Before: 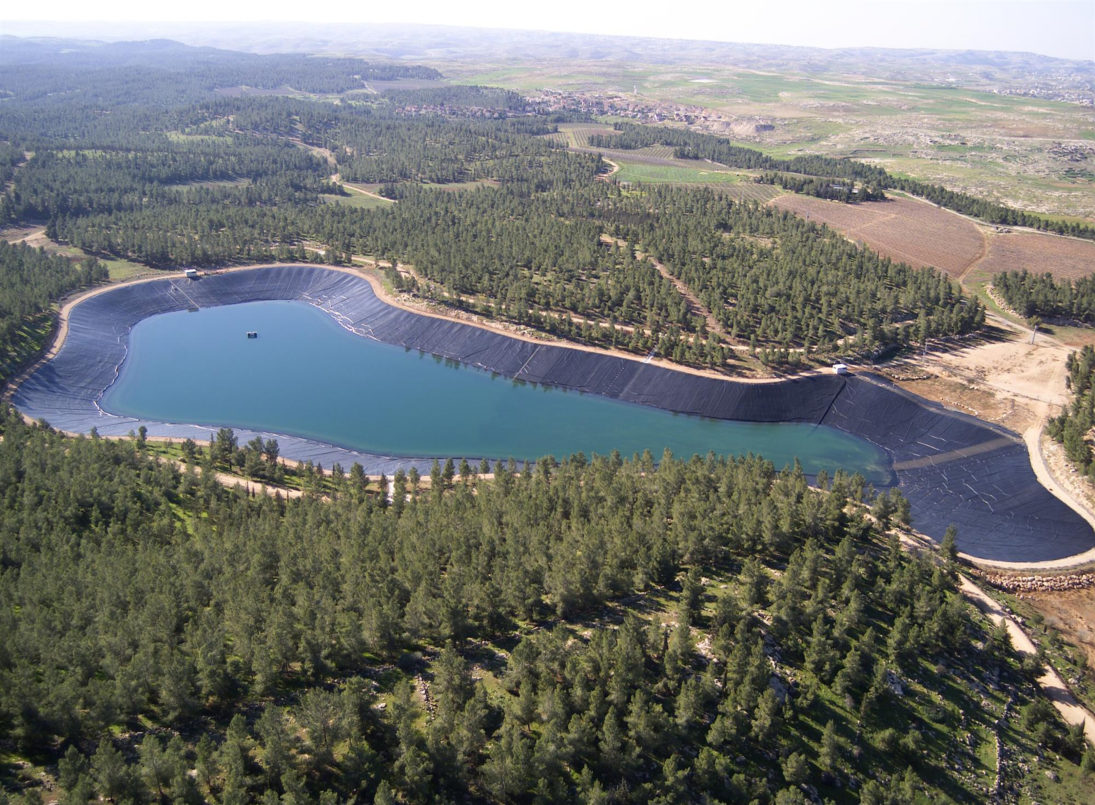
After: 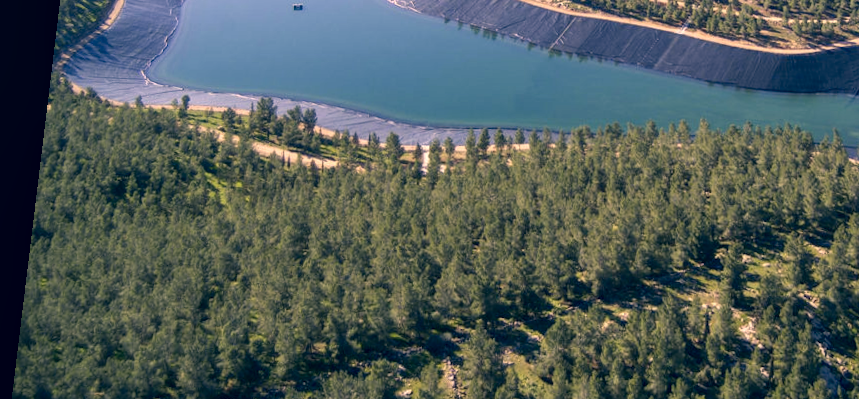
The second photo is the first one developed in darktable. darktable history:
crop: top 36.498%, right 27.964%, bottom 14.995%
color correction: highlights a* 10.32, highlights b* 14.66, shadows a* -9.59, shadows b* -15.02
local contrast: on, module defaults
rotate and perspective: rotation 0.128°, lens shift (vertical) -0.181, lens shift (horizontal) -0.044, shear 0.001, automatic cropping off
